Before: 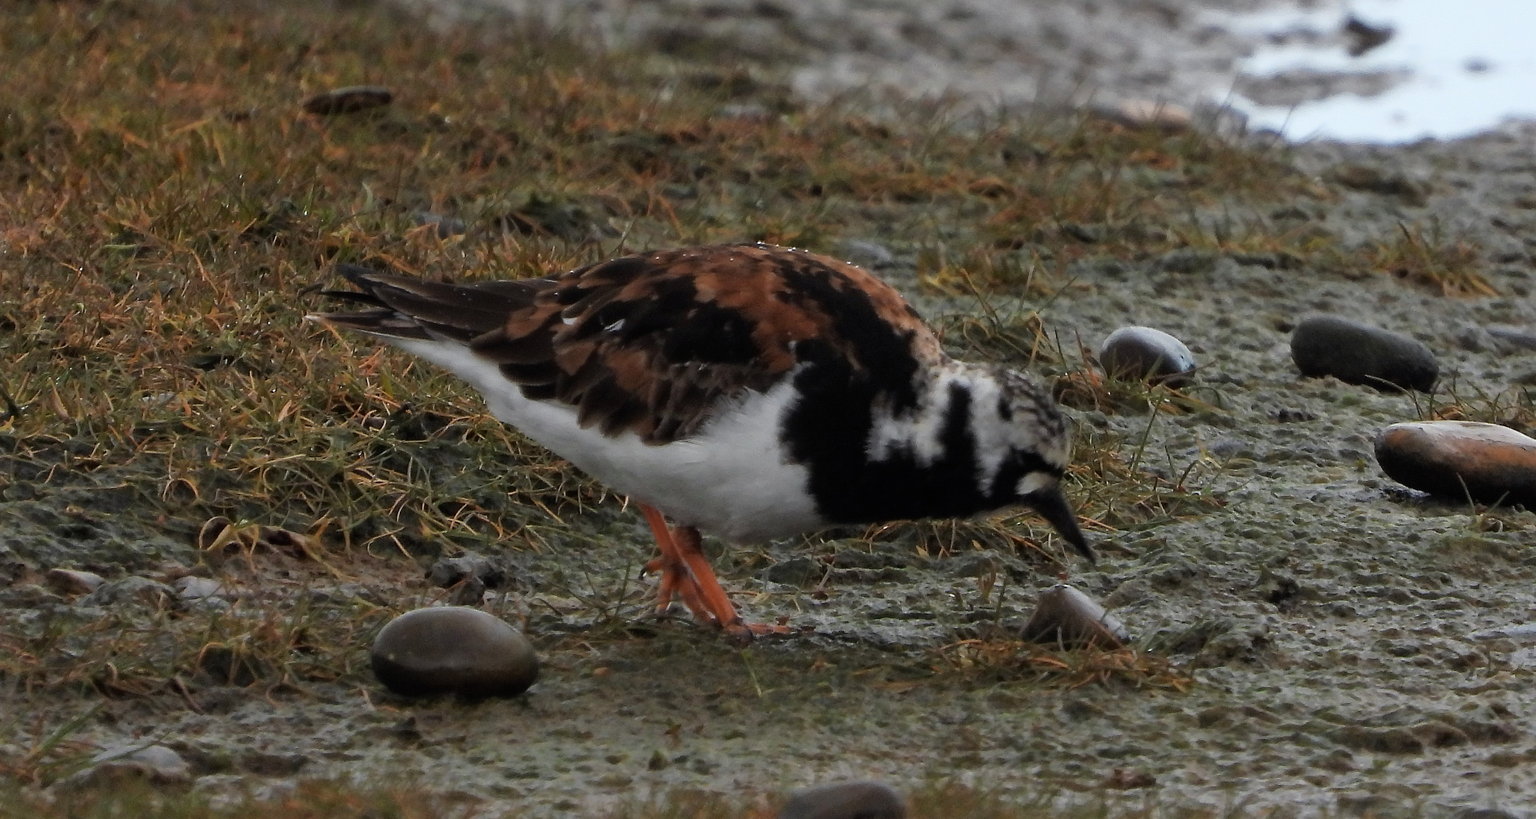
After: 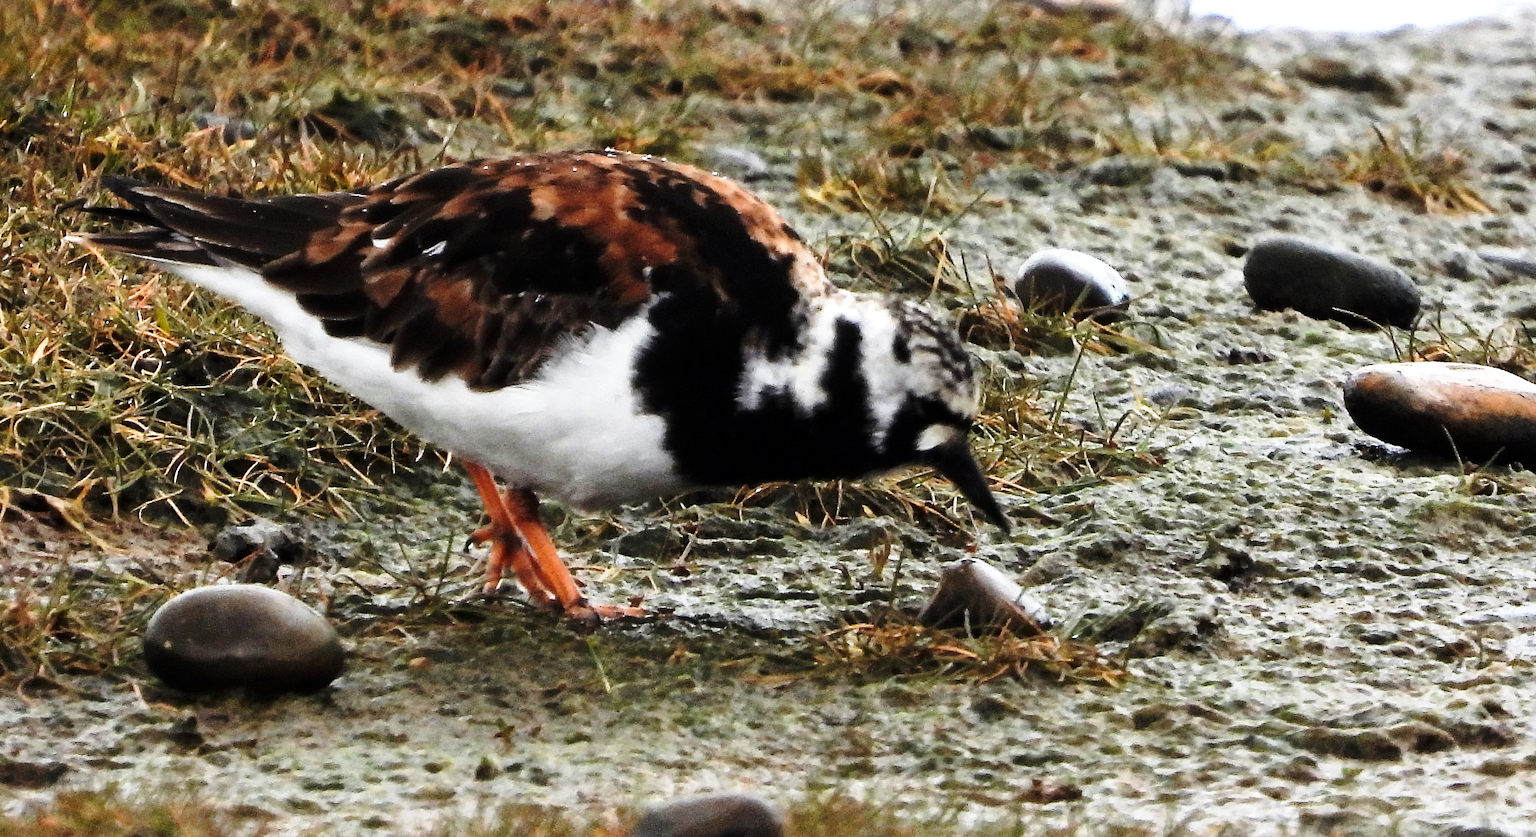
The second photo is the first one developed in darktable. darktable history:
crop: left 16.384%, top 14.434%
sharpen: radius 5.357, amount 0.309, threshold 26.117
tone equalizer: -8 EV -0.784 EV, -7 EV -0.706 EV, -6 EV -0.587 EV, -5 EV -0.415 EV, -3 EV 0.376 EV, -2 EV 0.6 EV, -1 EV 0.681 EV, +0 EV 0.769 EV, edges refinement/feathering 500, mask exposure compensation -1.57 EV, preserve details no
exposure: black level correction 0.001, exposure 0.5 EV, compensate highlight preservation false
base curve: curves: ch0 [(0, 0) (0.028, 0.03) (0.121, 0.232) (0.46, 0.748) (0.859, 0.968) (1, 1)], preserve colors none
